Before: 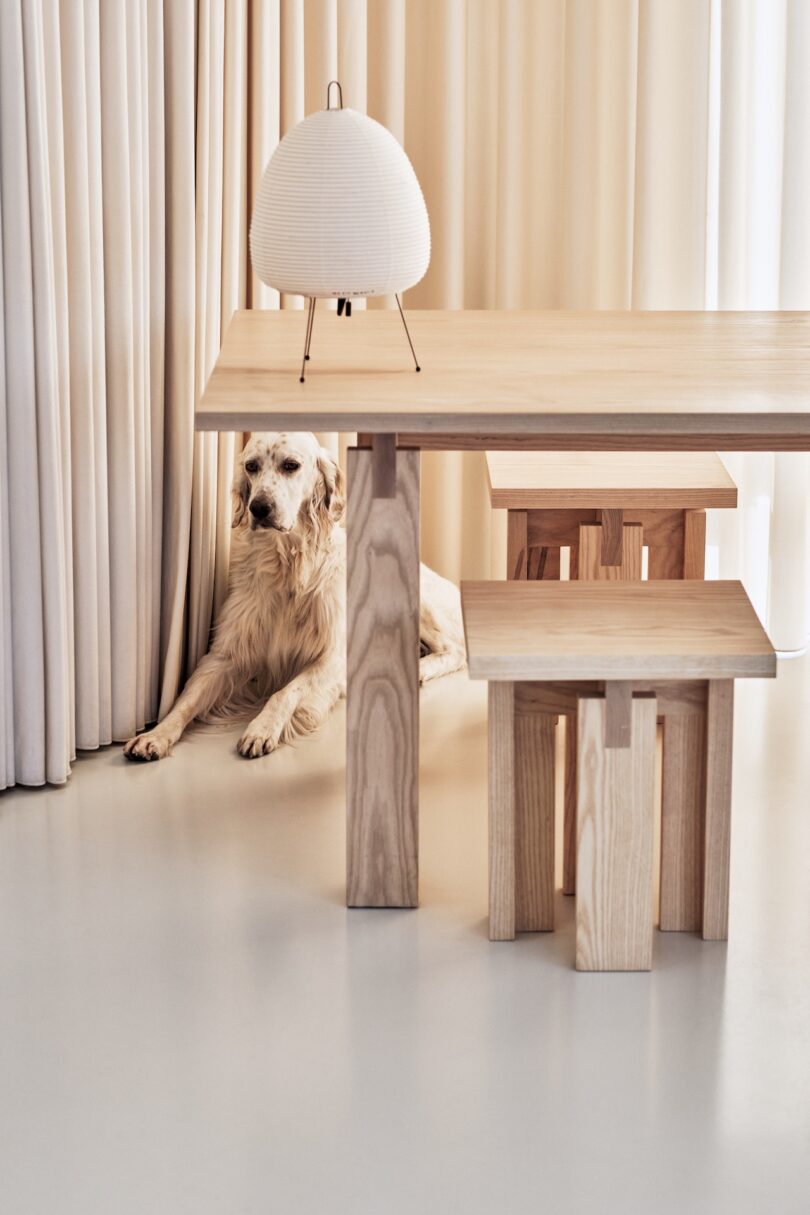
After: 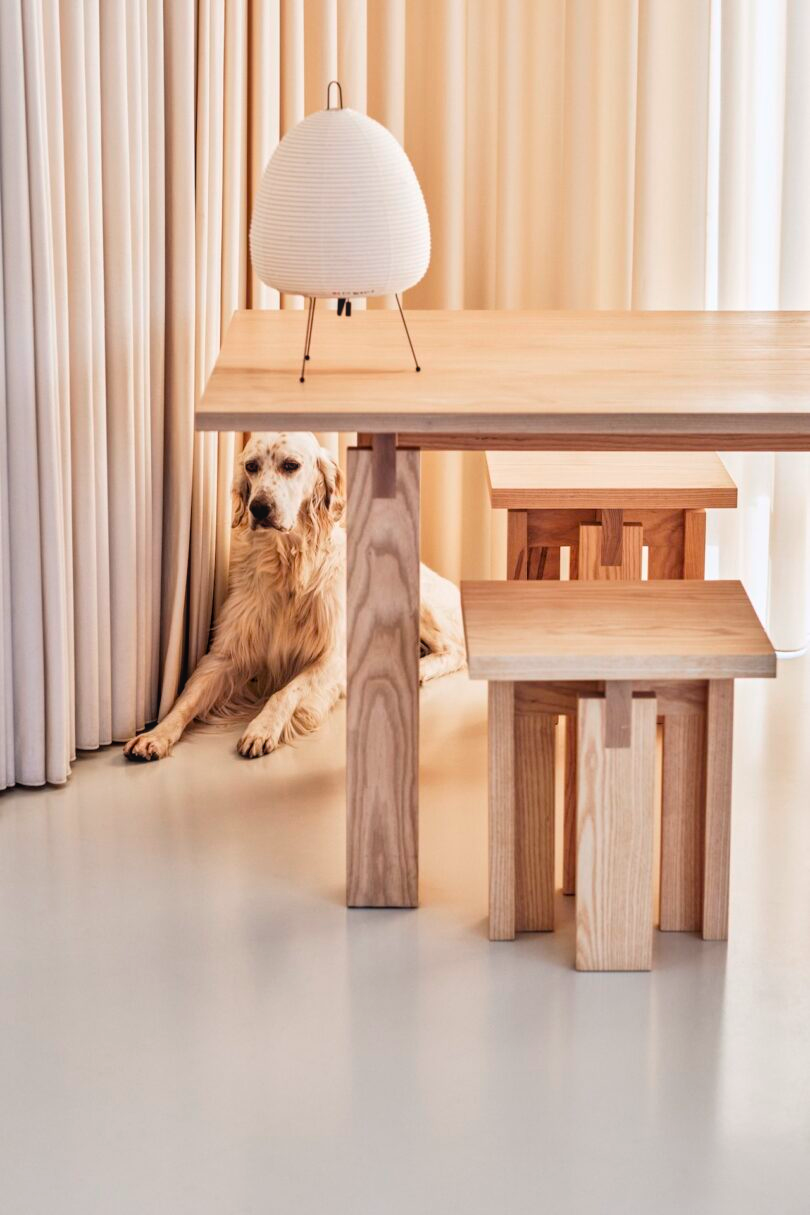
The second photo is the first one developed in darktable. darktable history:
color balance rgb: perceptual saturation grading › global saturation 20%, global vibrance 10%
local contrast: detail 110%
